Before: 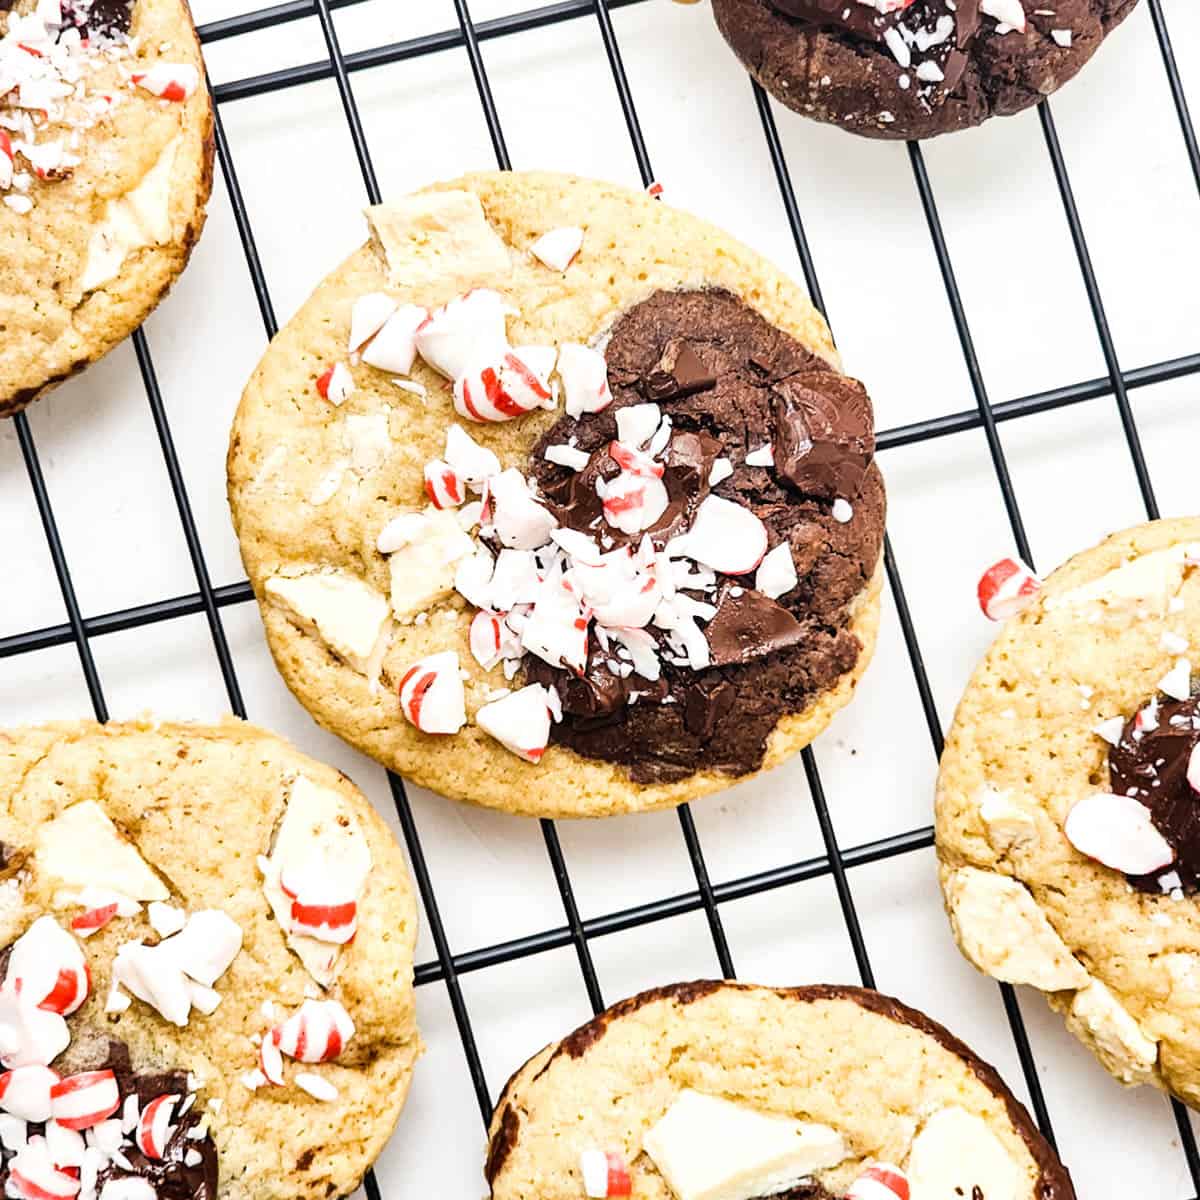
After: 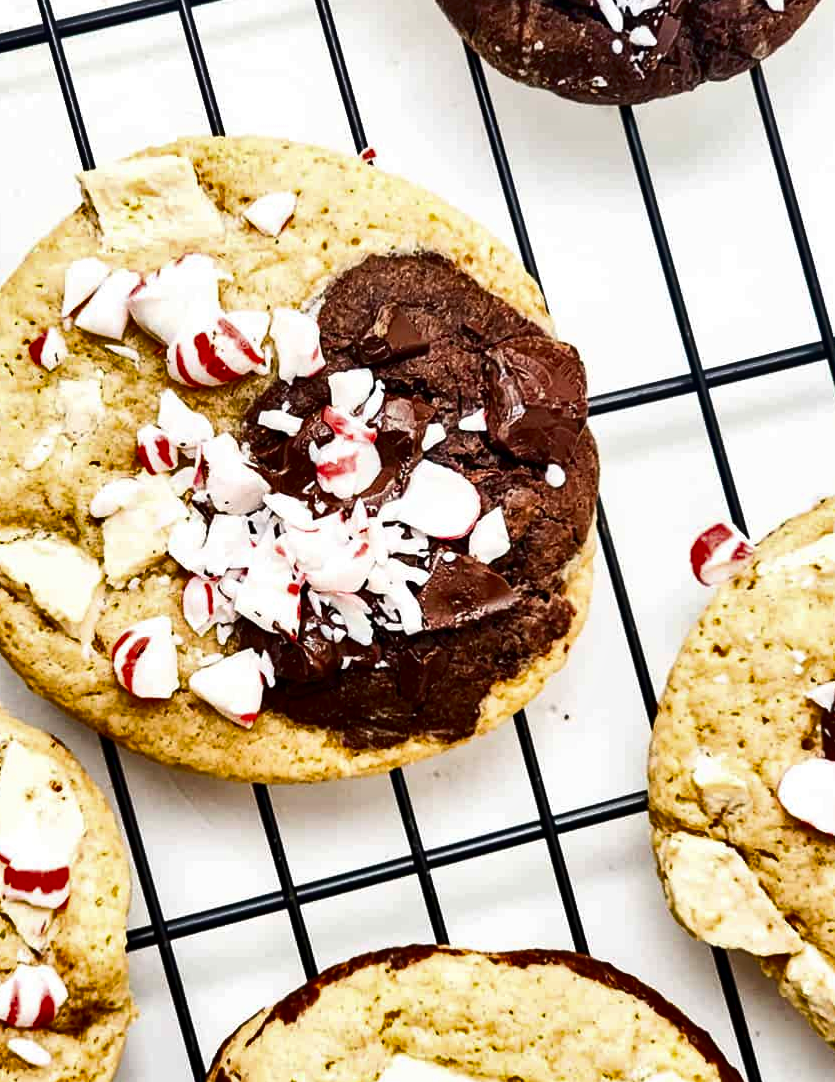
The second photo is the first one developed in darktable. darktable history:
contrast brightness saturation: contrast 0.131, brightness -0.239, saturation 0.147
crop and rotate: left 23.997%, top 2.929%, right 6.377%, bottom 6.871%
haze removal: adaptive false
shadows and highlights: low approximation 0.01, soften with gaussian
